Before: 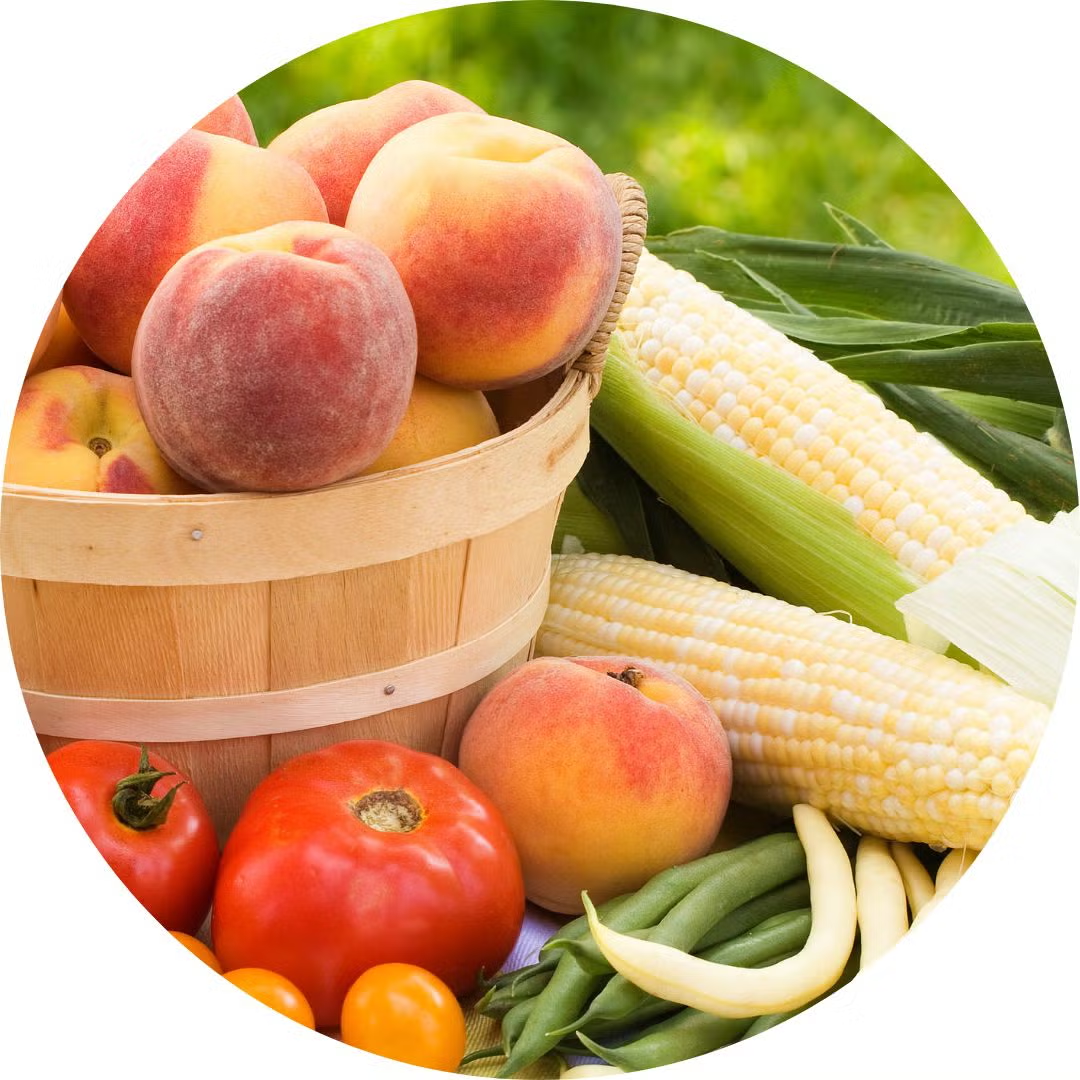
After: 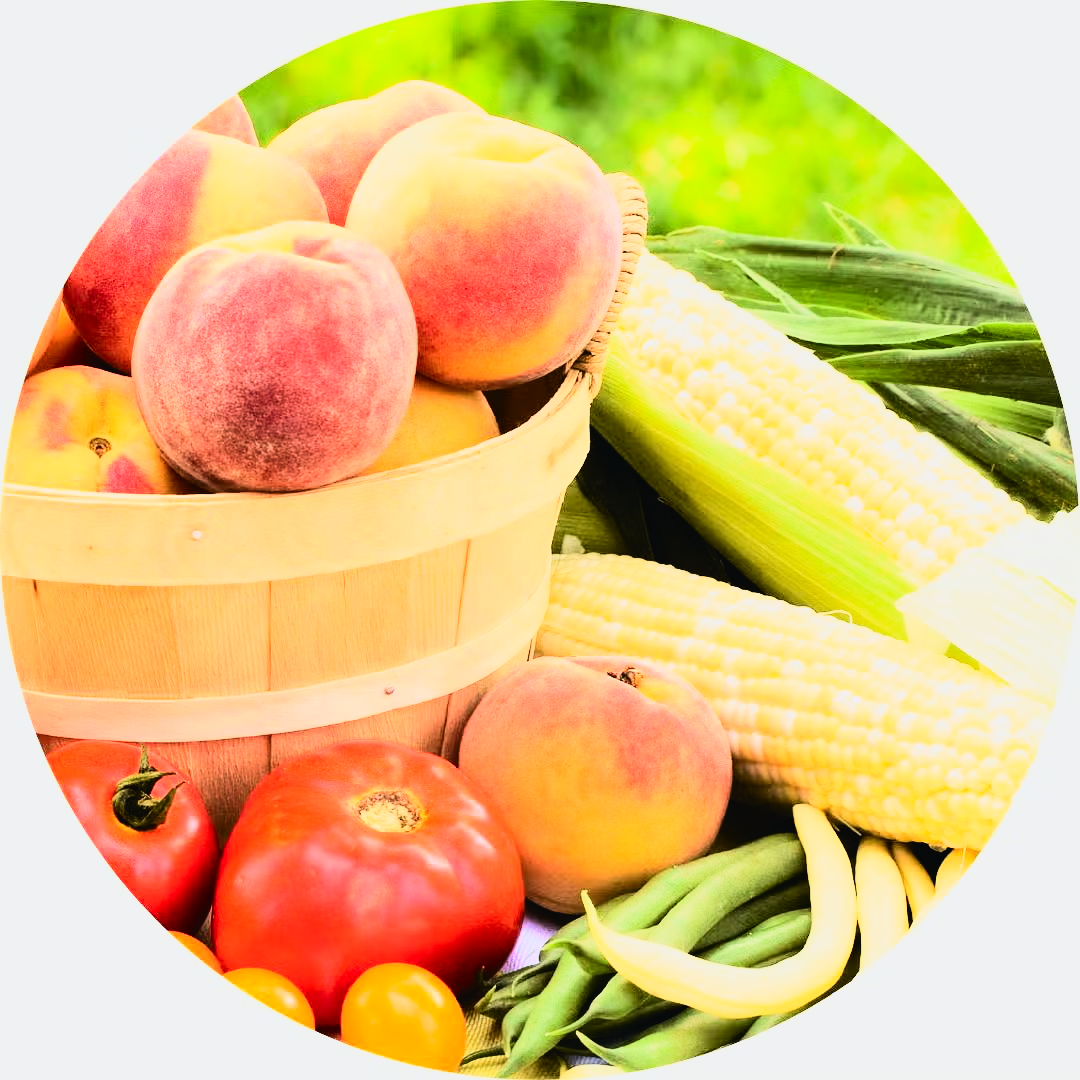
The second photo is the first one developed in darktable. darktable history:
rgb curve: curves: ch0 [(0, 0) (0.21, 0.15) (0.24, 0.21) (0.5, 0.75) (0.75, 0.96) (0.89, 0.99) (1, 1)]; ch1 [(0, 0.02) (0.21, 0.13) (0.25, 0.2) (0.5, 0.67) (0.75, 0.9) (0.89, 0.97) (1, 1)]; ch2 [(0, 0.02) (0.21, 0.13) (0.25, 0.2) (0.5, 0.67) (0.75, 0.9) (0.89, 0.97) (1, 1)], compensate middle gray true
tone curve: curves: ch0 [(0, 0.02) (0.063, 0.058) (0.262, 0.243) (0.447, 0.468) (0.544, 0.596) (0.805, 0.823) (1, 0.952)]; ch1 [(0, 0) (0.339, 0.31) (0.417, 0.401) (0.452, 0.455) (0.482, 0.483) (0.502, 0.499) (0.517, 0.506) (0.55, 0.542) (0.588, 0.604) (0.729, 0.782) (1, 1)]; ch2 [(0, 0) (0.346, 0.34) (0.431, 0.45) (0.485, 0.487) (0.5, 0.496) (0.527, 0.526) (0.56, 0.574) (0.613, 0.642) (0.679, 0.703) (1, 1)], color space Lab, independent channels, preserve colors none
